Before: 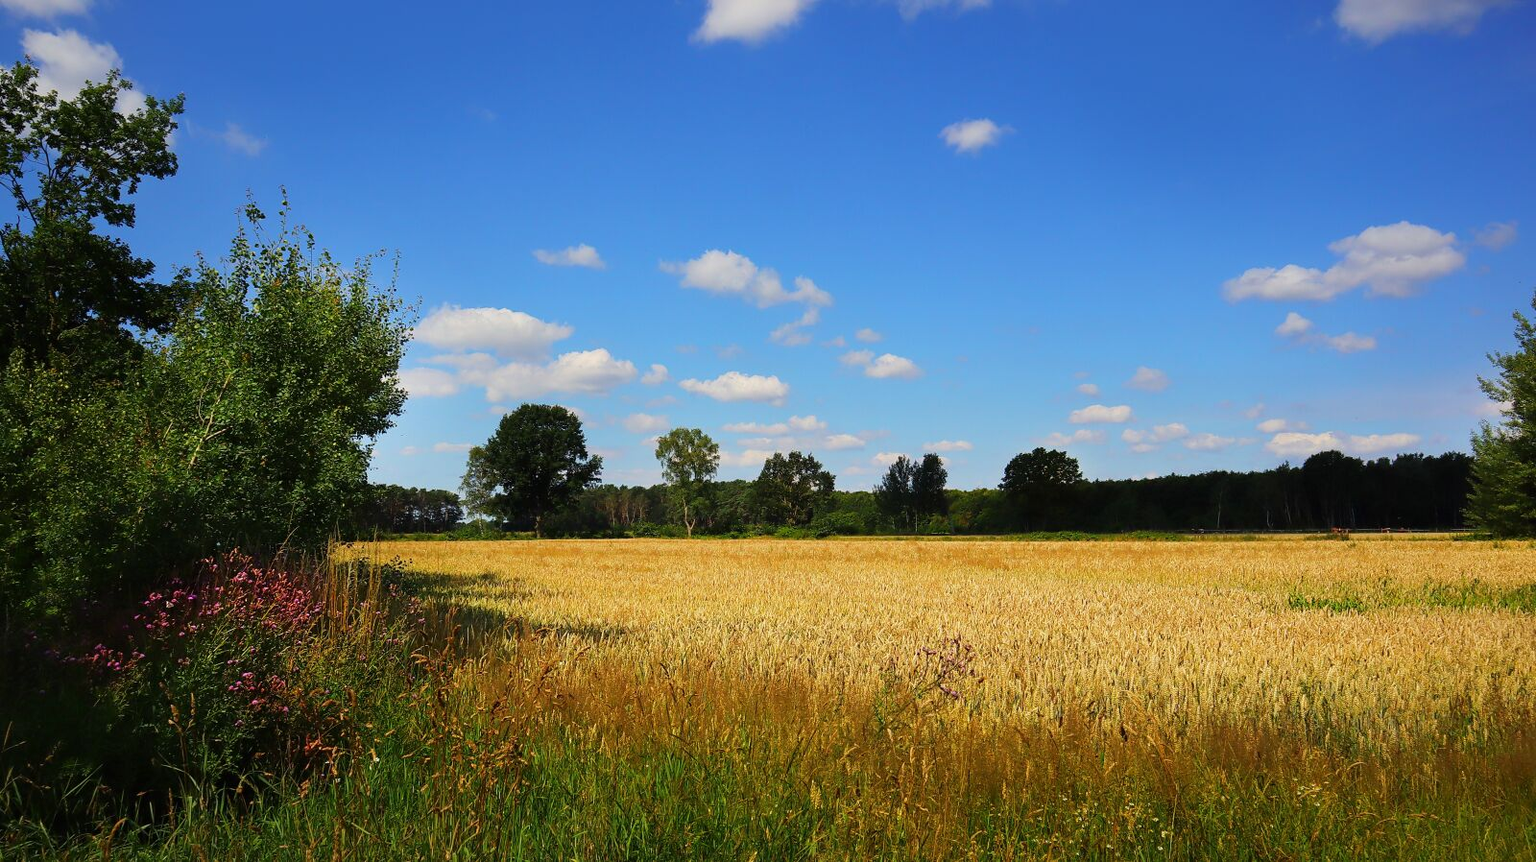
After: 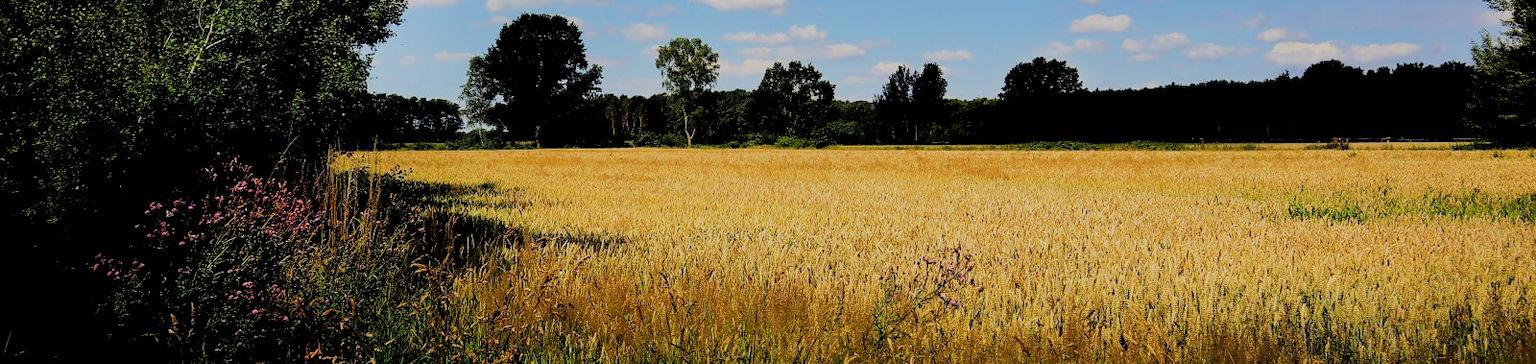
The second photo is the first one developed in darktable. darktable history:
filmic rgb: black relative exposure -2.97 EV, white relative exposure 4.56 EV, hardness 1.76, contrast 1.266
crop: top 45.396%, bottom 12.236%
